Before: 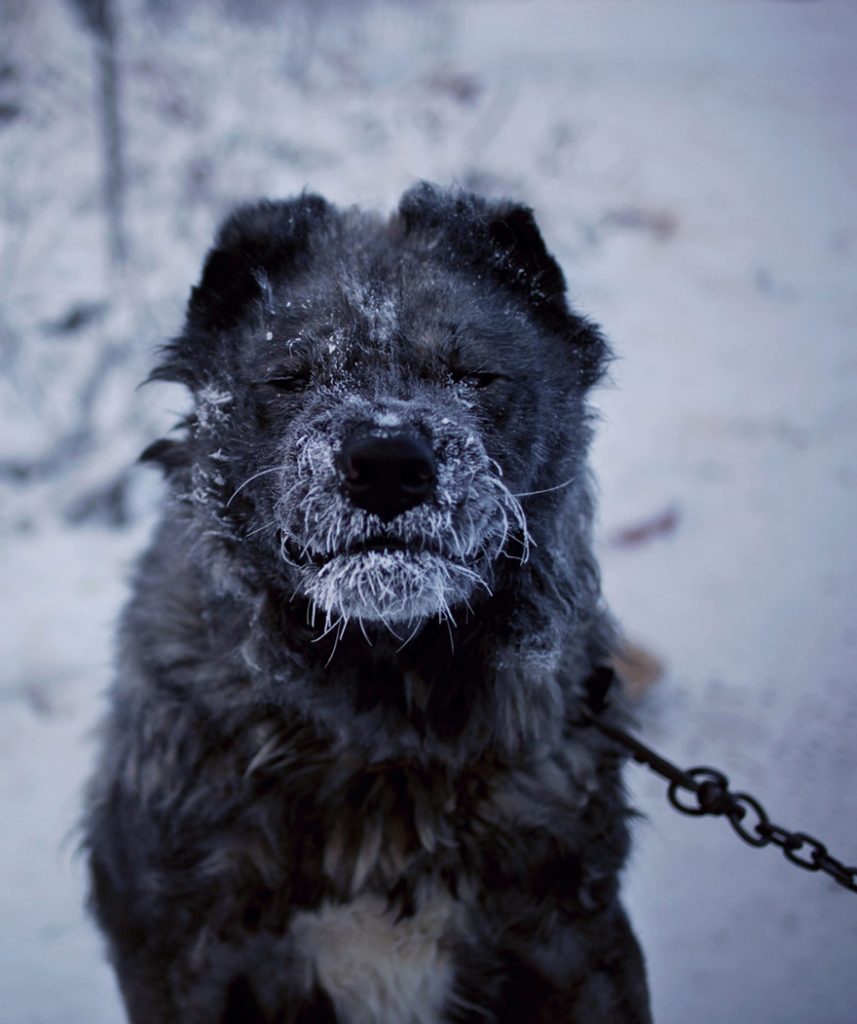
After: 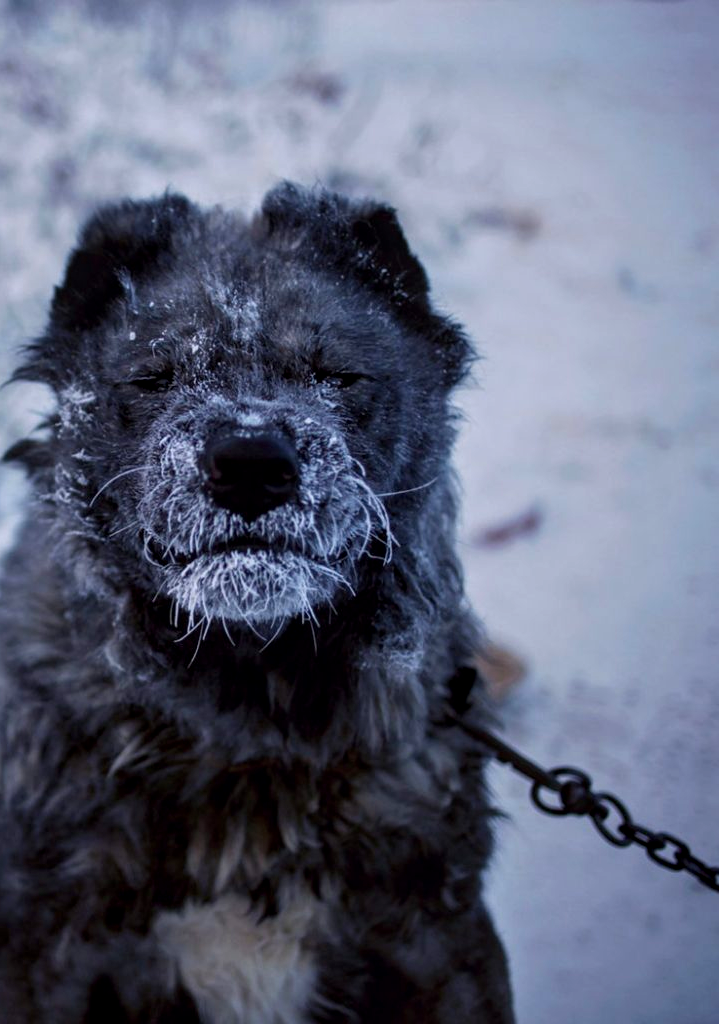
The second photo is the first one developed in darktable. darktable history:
local contrast: on, module defaults
crop: left 16.071%
color zones: curves: ch1 [(0.25, 0.61) (0.75, 0.248)]
